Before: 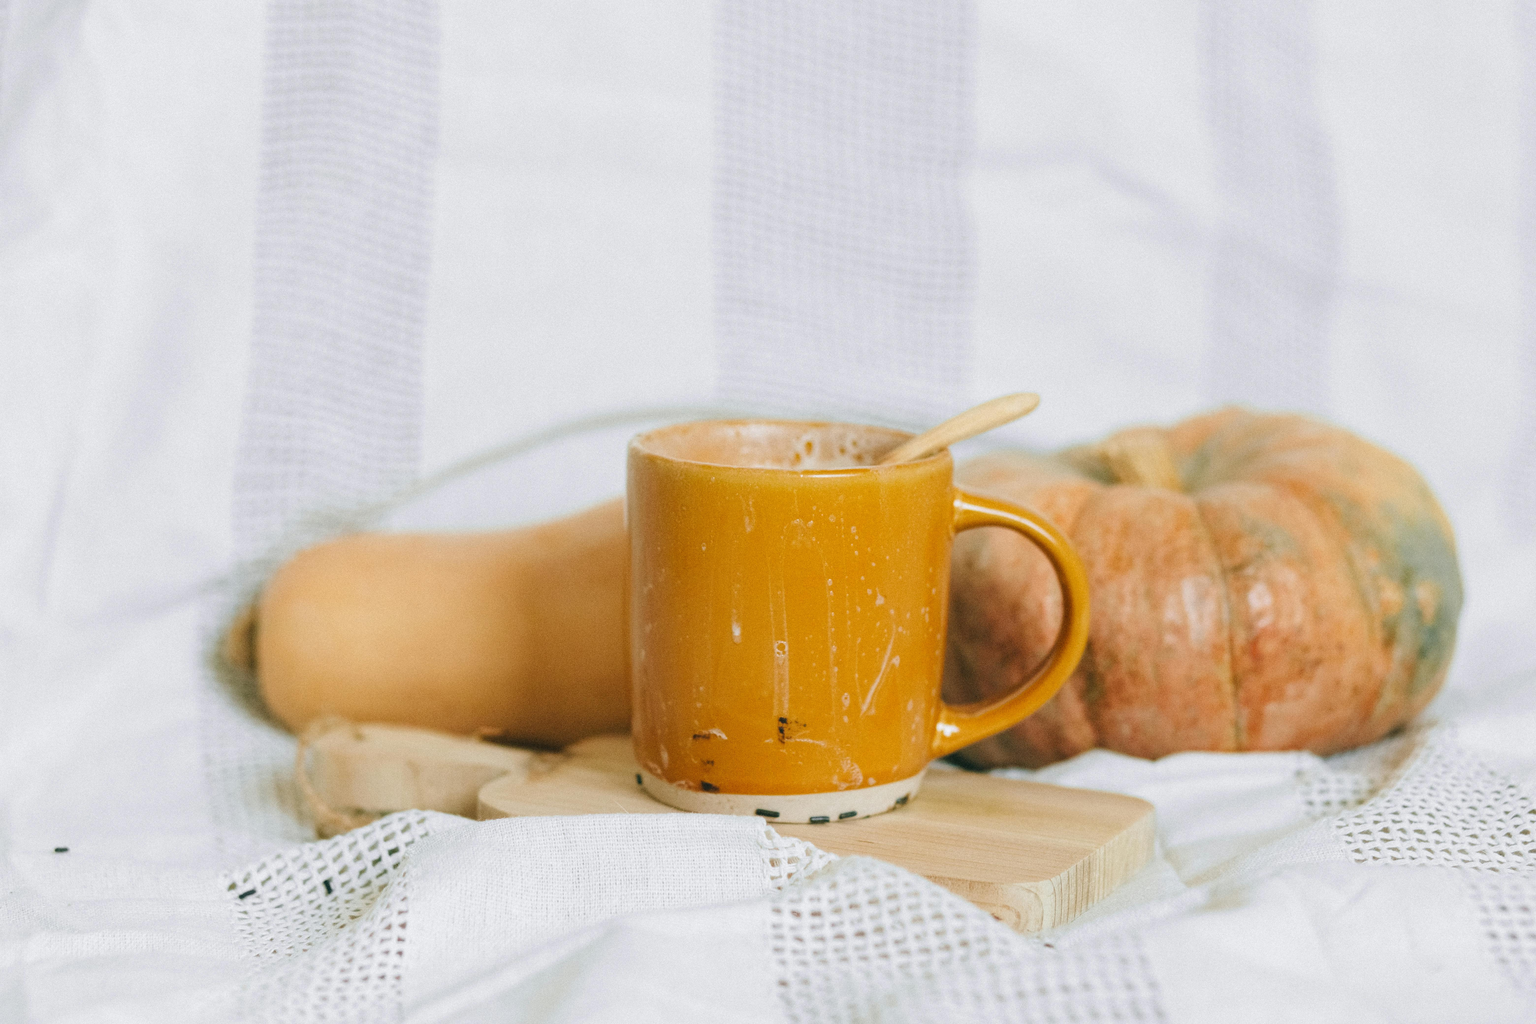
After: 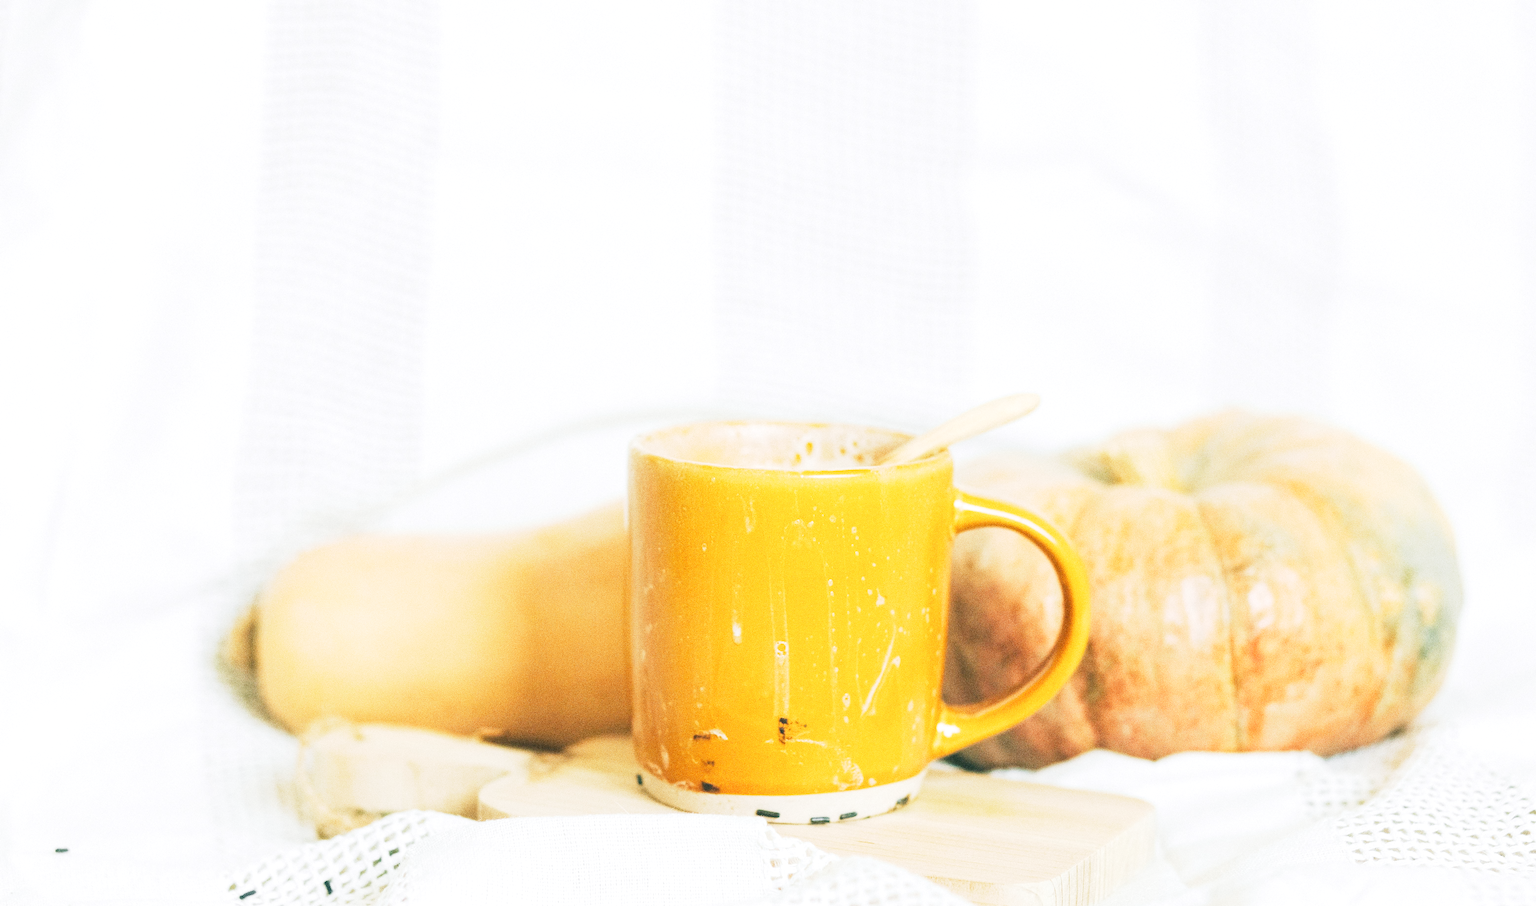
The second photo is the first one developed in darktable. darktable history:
sharpen: amount 0.21
exposure: exposure 1.069 EV, compensate exposure bias true, compensate highlight preservation false
crop and rotate: top 0%, bottom 11.428%
base curve: curves: ch0 [(0, 0) (0.088, 0.125) (0.176, 0.251) (0.354, 0.501) (0.613, 0.749) (1, 0.877)], preserve colors none
